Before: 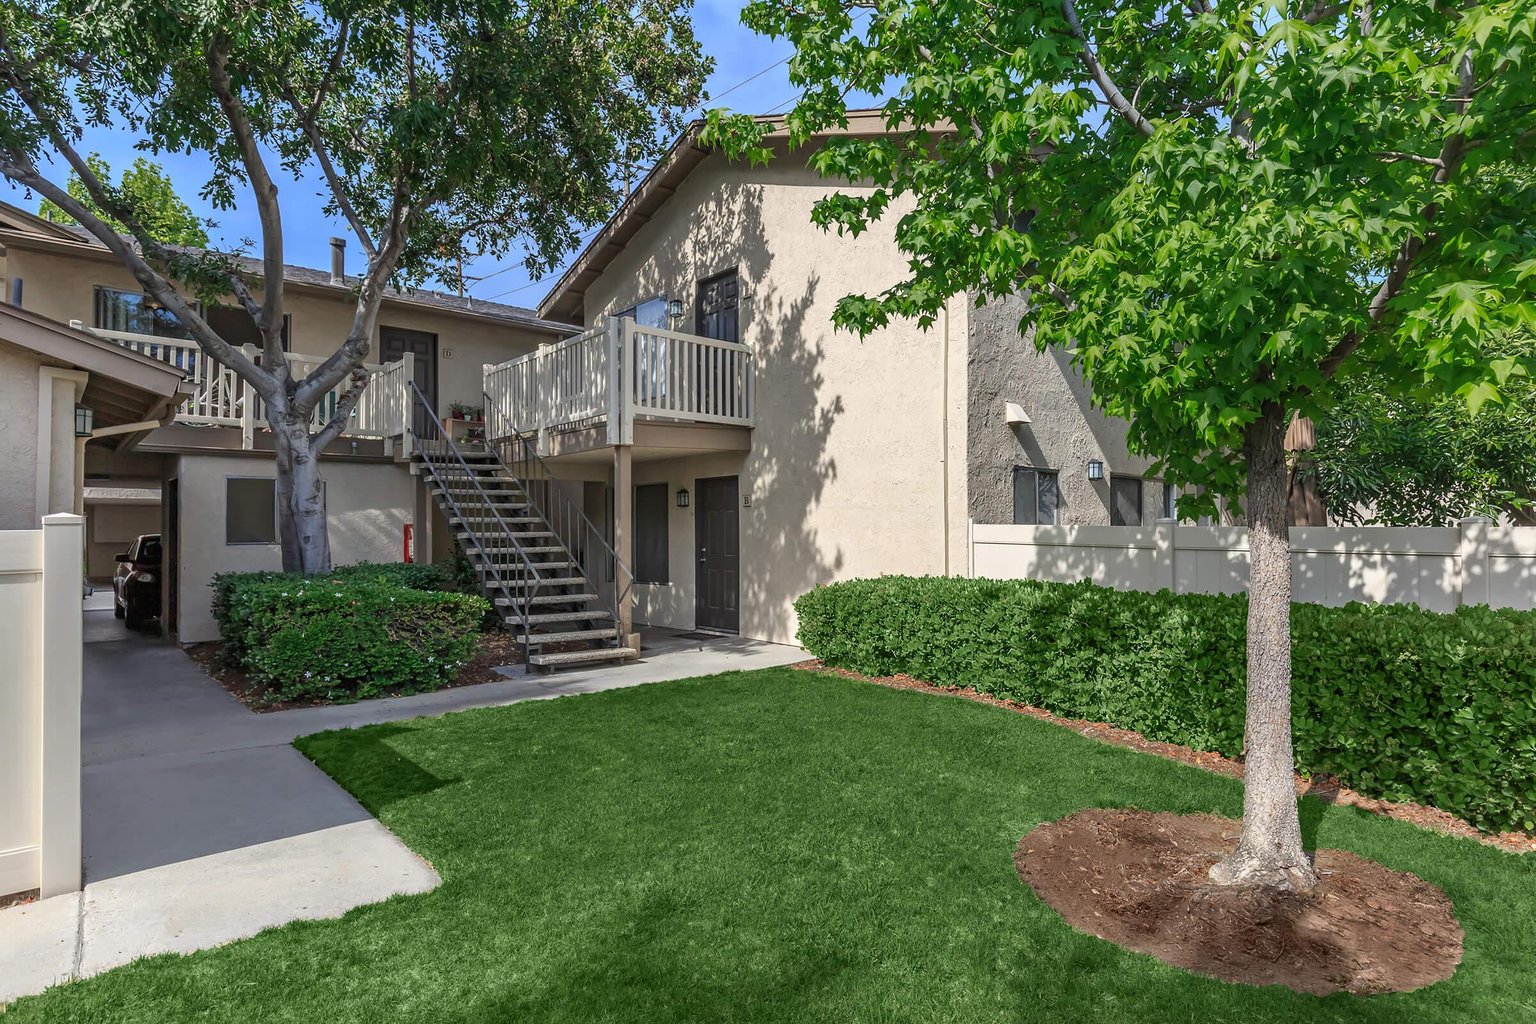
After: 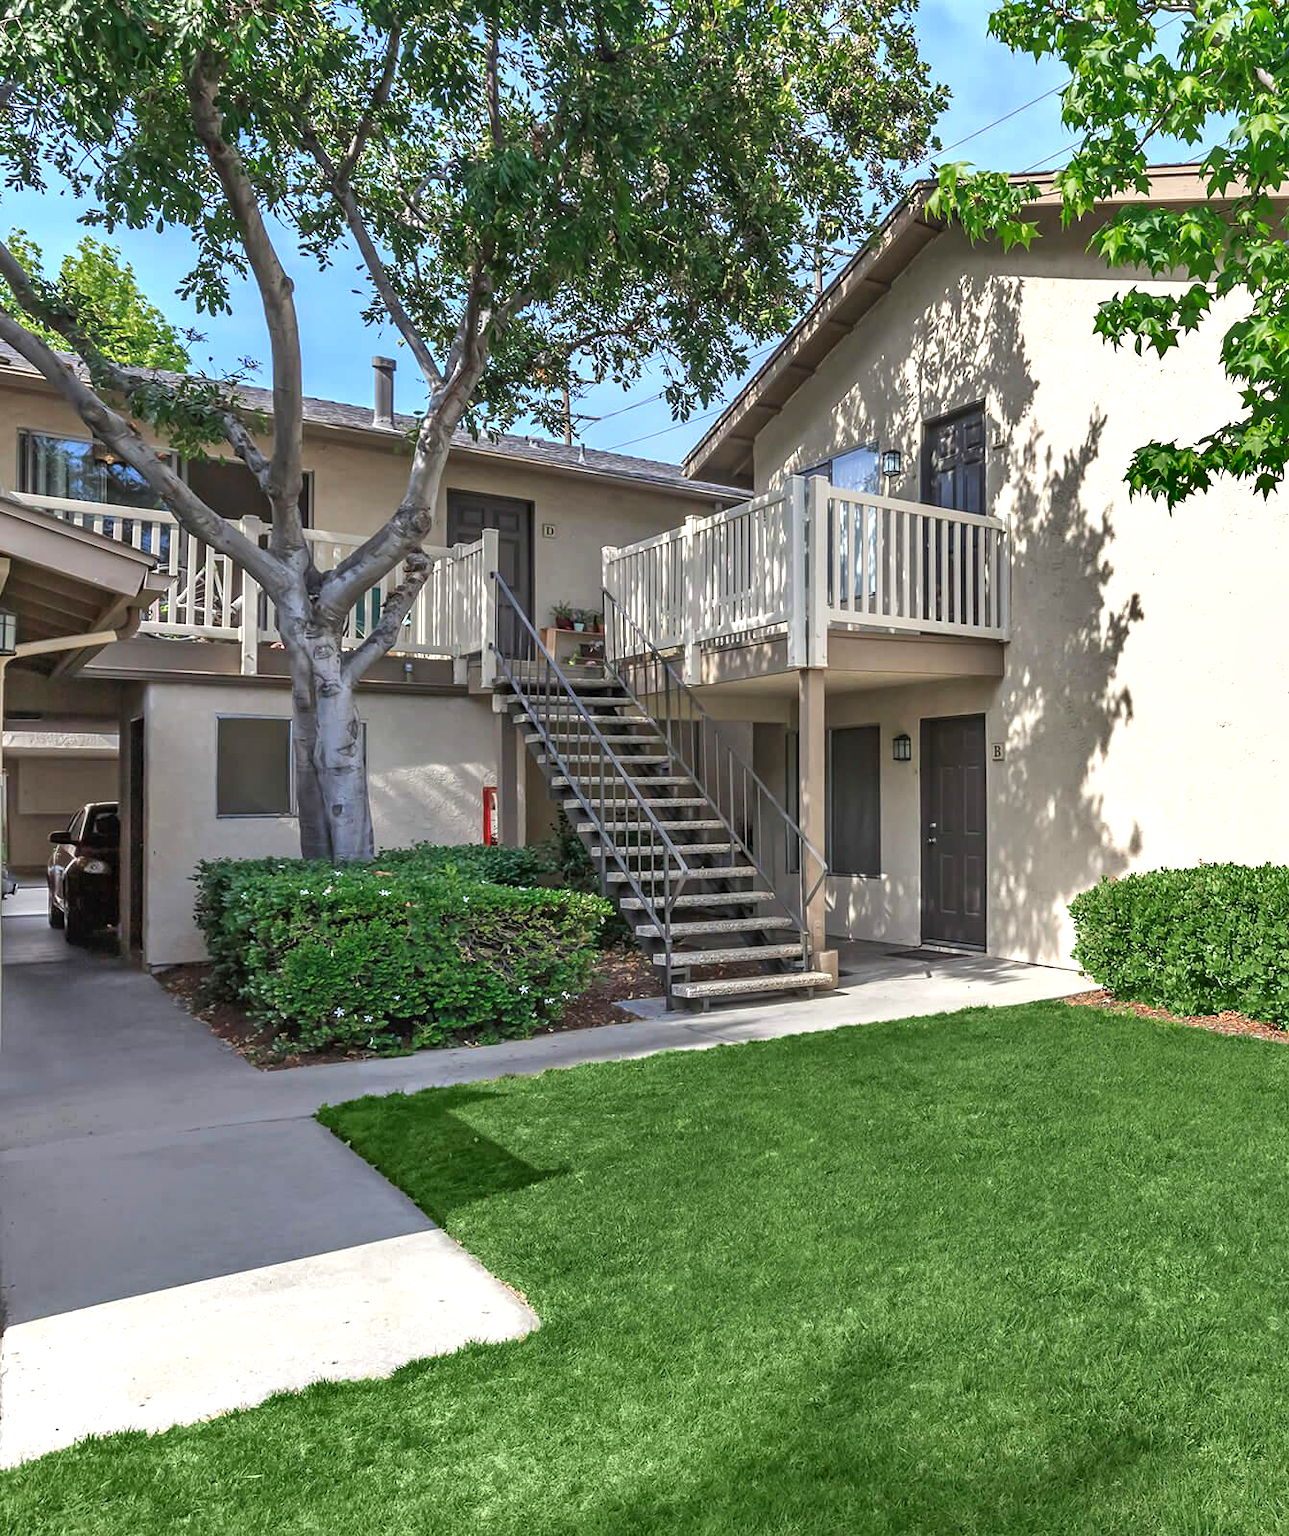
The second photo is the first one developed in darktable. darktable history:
exposure: black level correction 0, exposure 0.703 EV, compensate highlight preservation false
crop: left 5.341%, right 38.738%
shadows and highlights: low approximation 0.01, soften with gaussian
